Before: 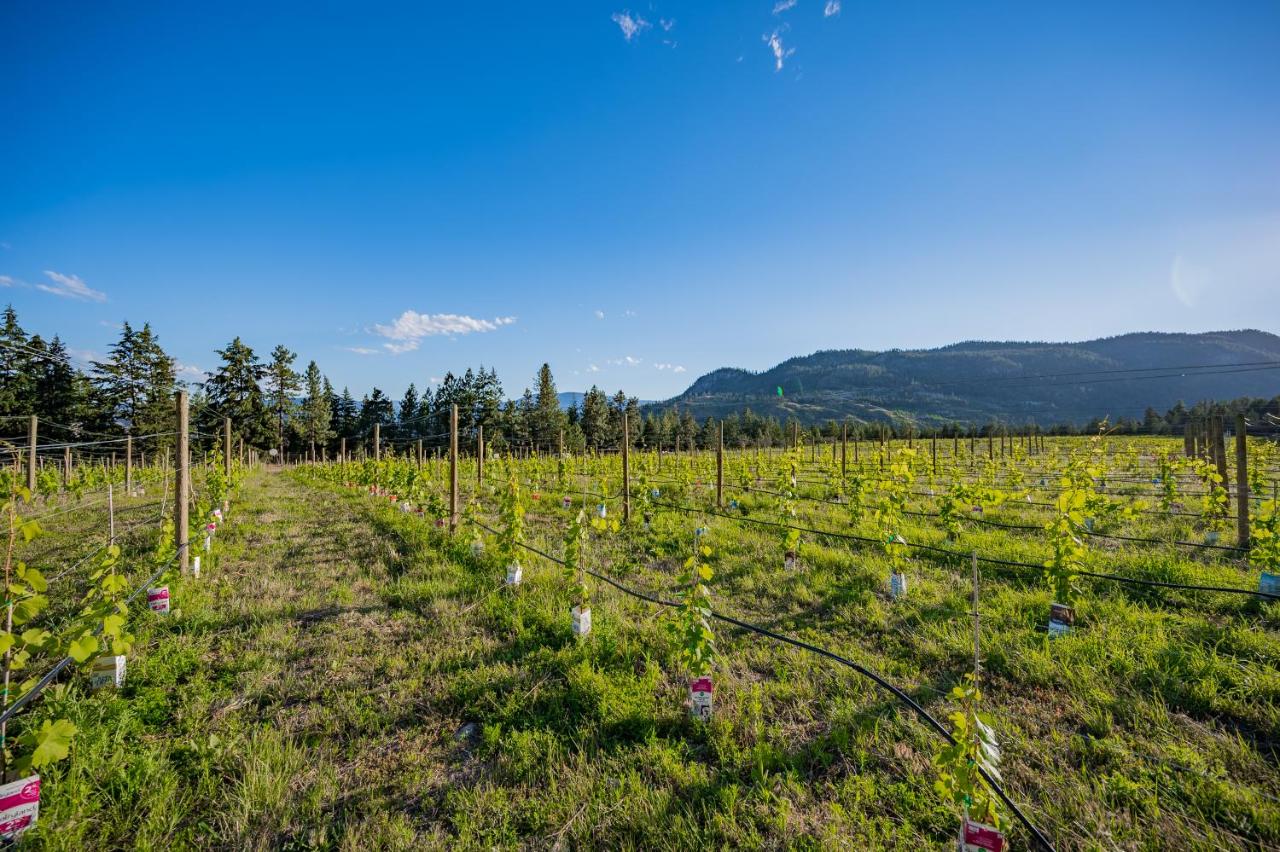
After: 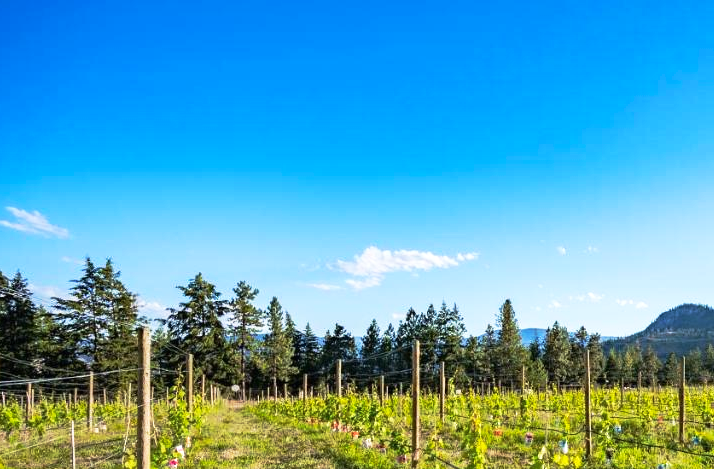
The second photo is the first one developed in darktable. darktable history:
color balance rgb: perceptual saturation grading › global saturation 0.716%
exposure: black level correction 0, exposure 0.499 EV, compensate highlight preservation false
crop and rotate: left 3.035%, top 7.591%, right 41.144%, bottom 37.285%
base curve: curves: ch0 [(0, 0) (0.257, 0.25) (0.482, 0.586) (0.757, 0.871) (1, 1)], exposure shift 0.01, preserve colors none
